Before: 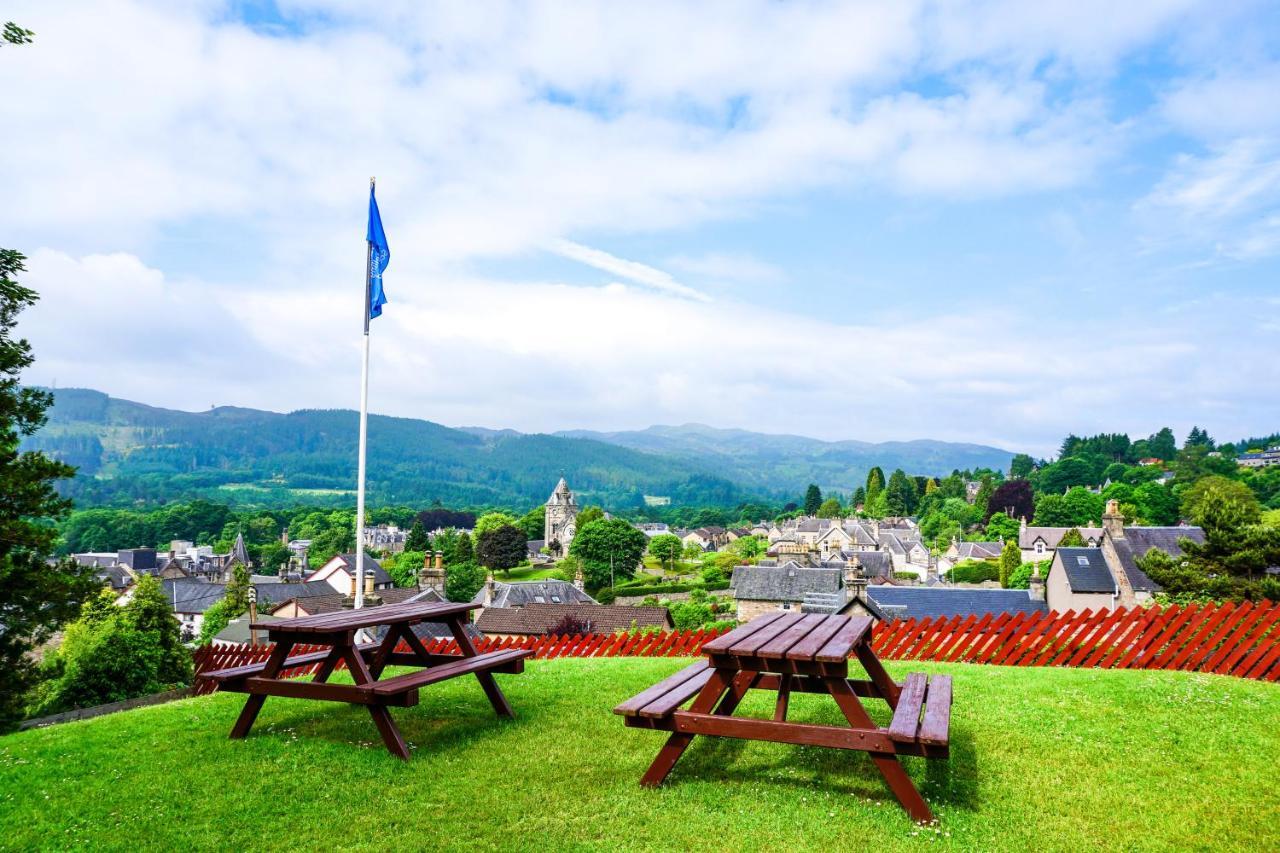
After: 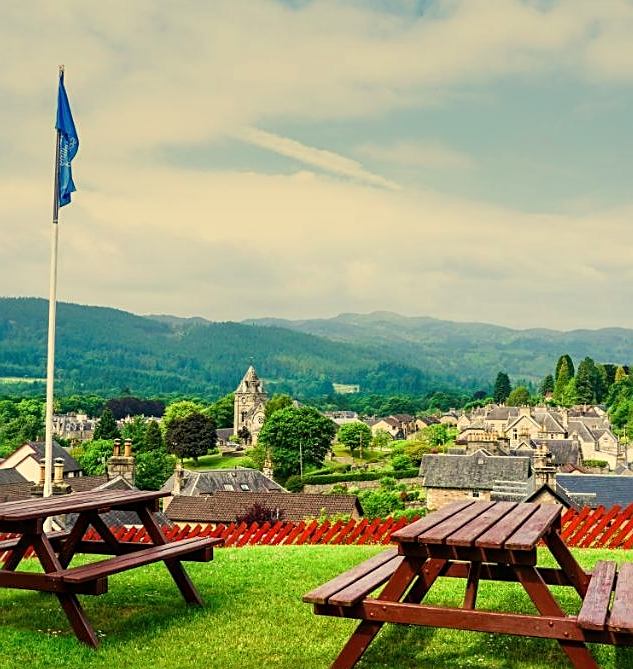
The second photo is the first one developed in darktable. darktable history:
white balance: red 1.08, blue 0.791
crop and rotate: angle 0.02°, left 24.353%, top 13.219%, right 26.156%, bottom 8.224%
sharpen: on, module defaults
graduated density: rotation -0.352°, offset 57.64
